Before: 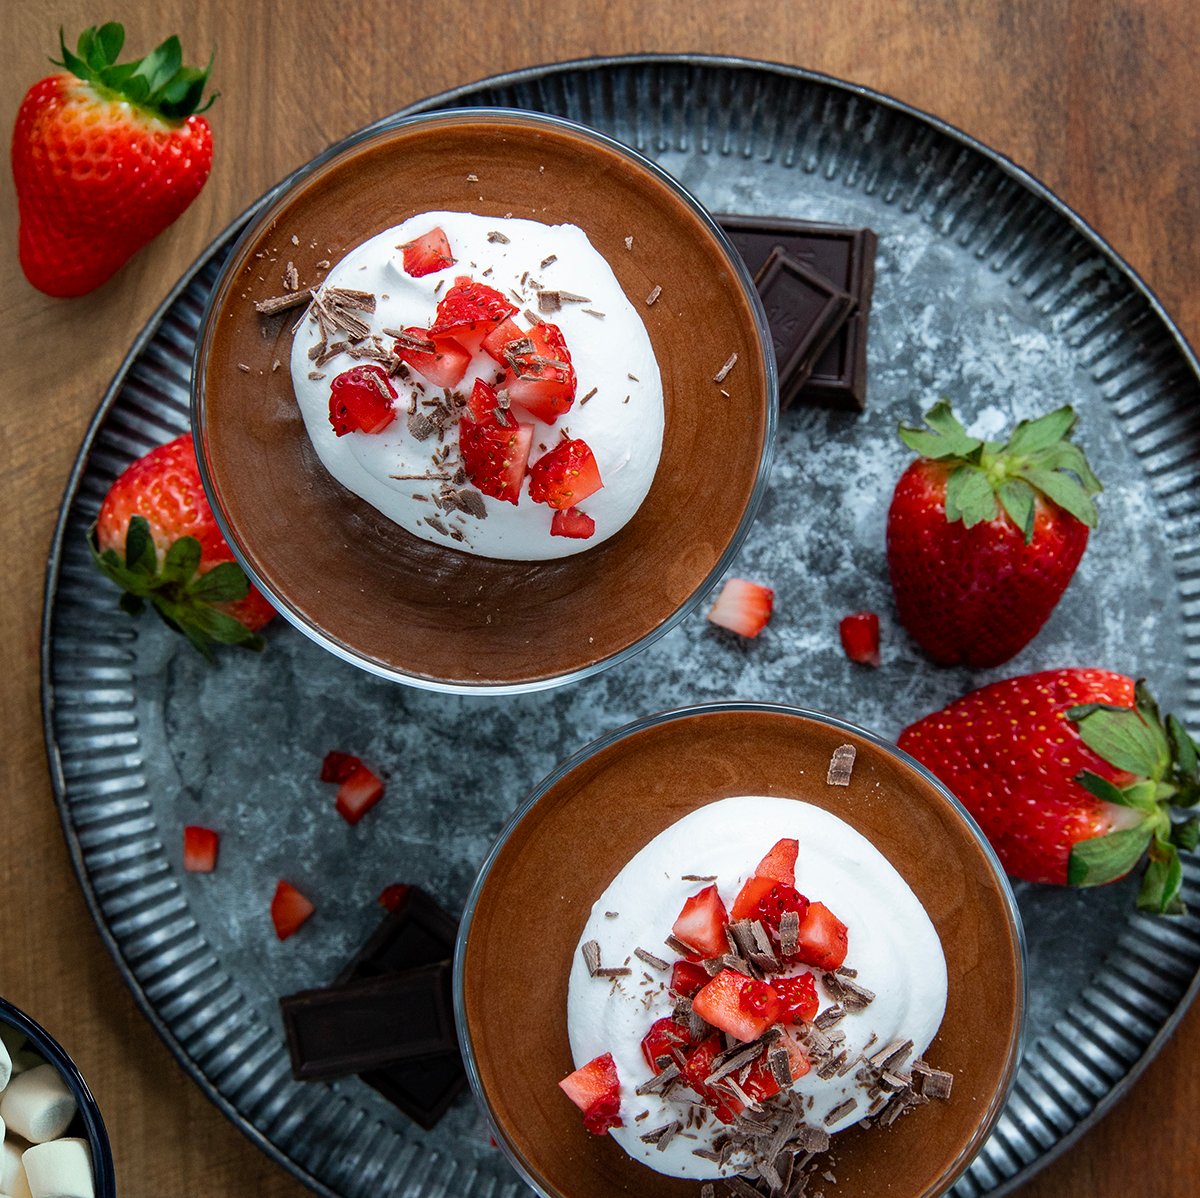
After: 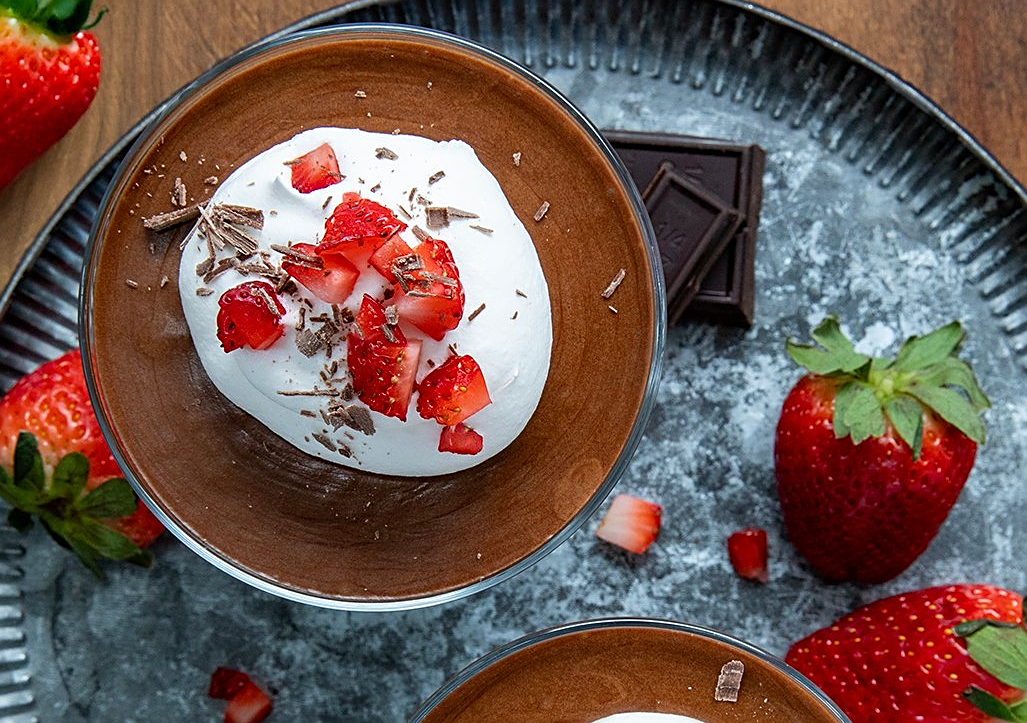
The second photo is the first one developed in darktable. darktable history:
sharpen: on, module defaults
crop and rotate: left 9.341%, top 7.131%, right 5.069%, bottom 32.514%
